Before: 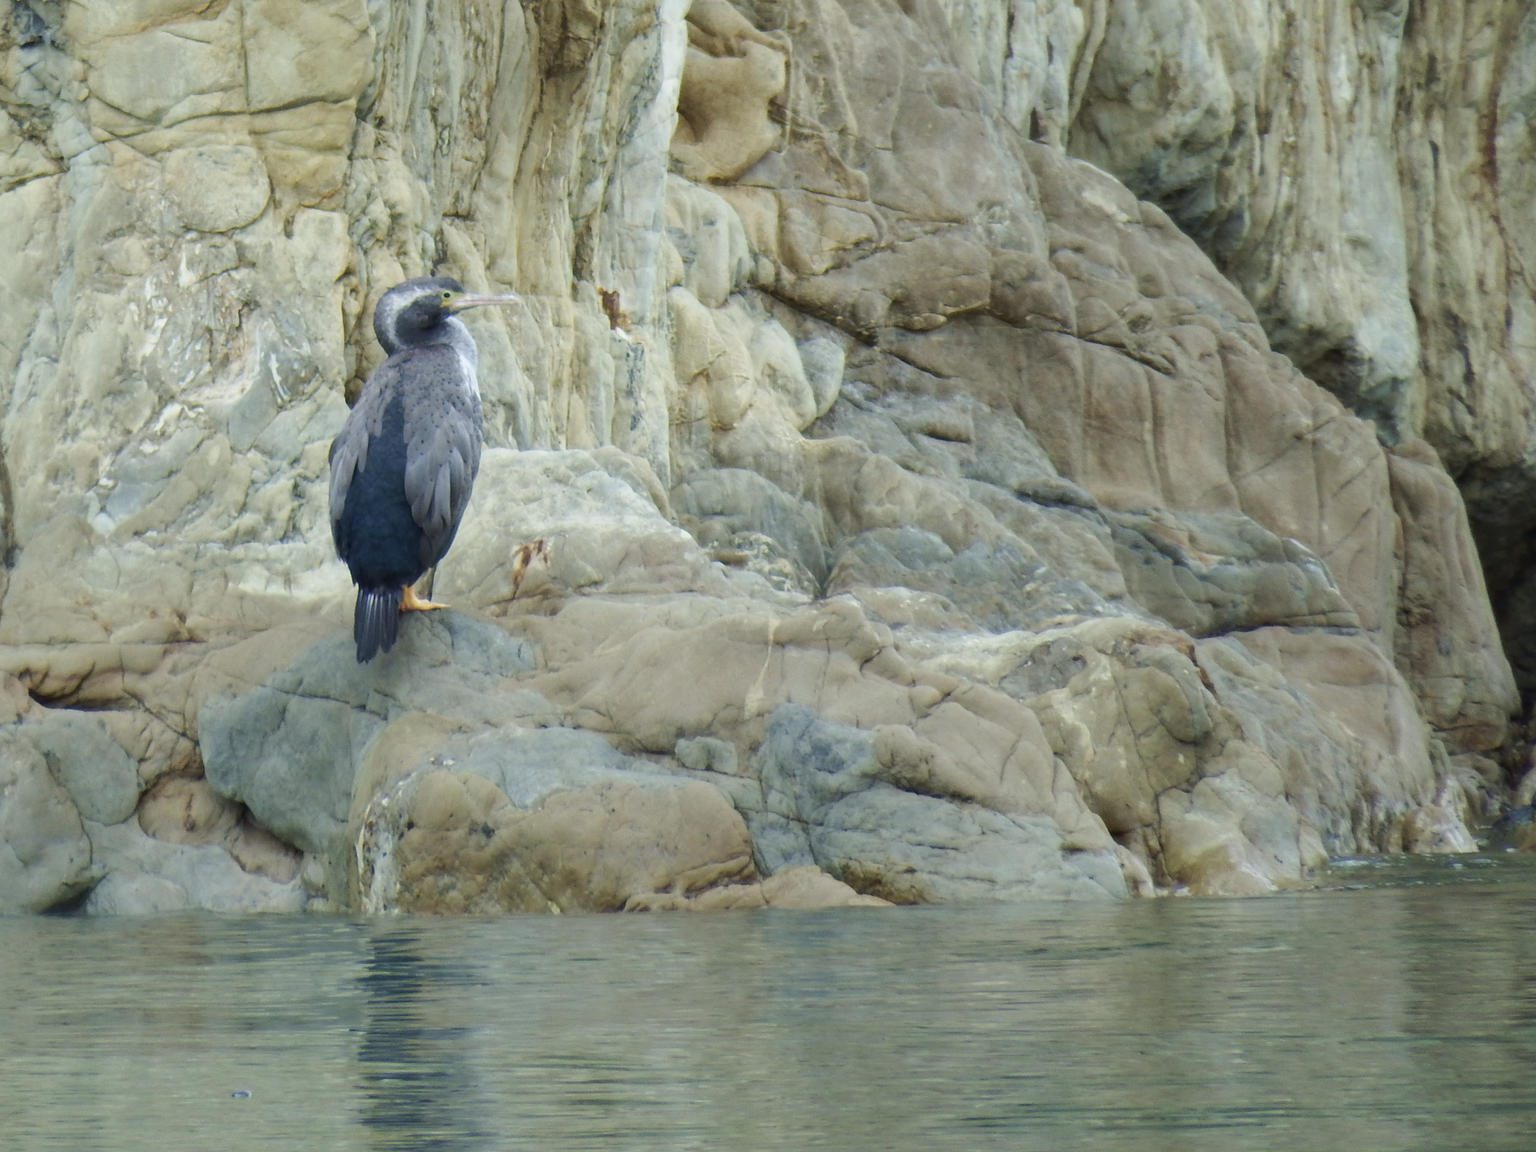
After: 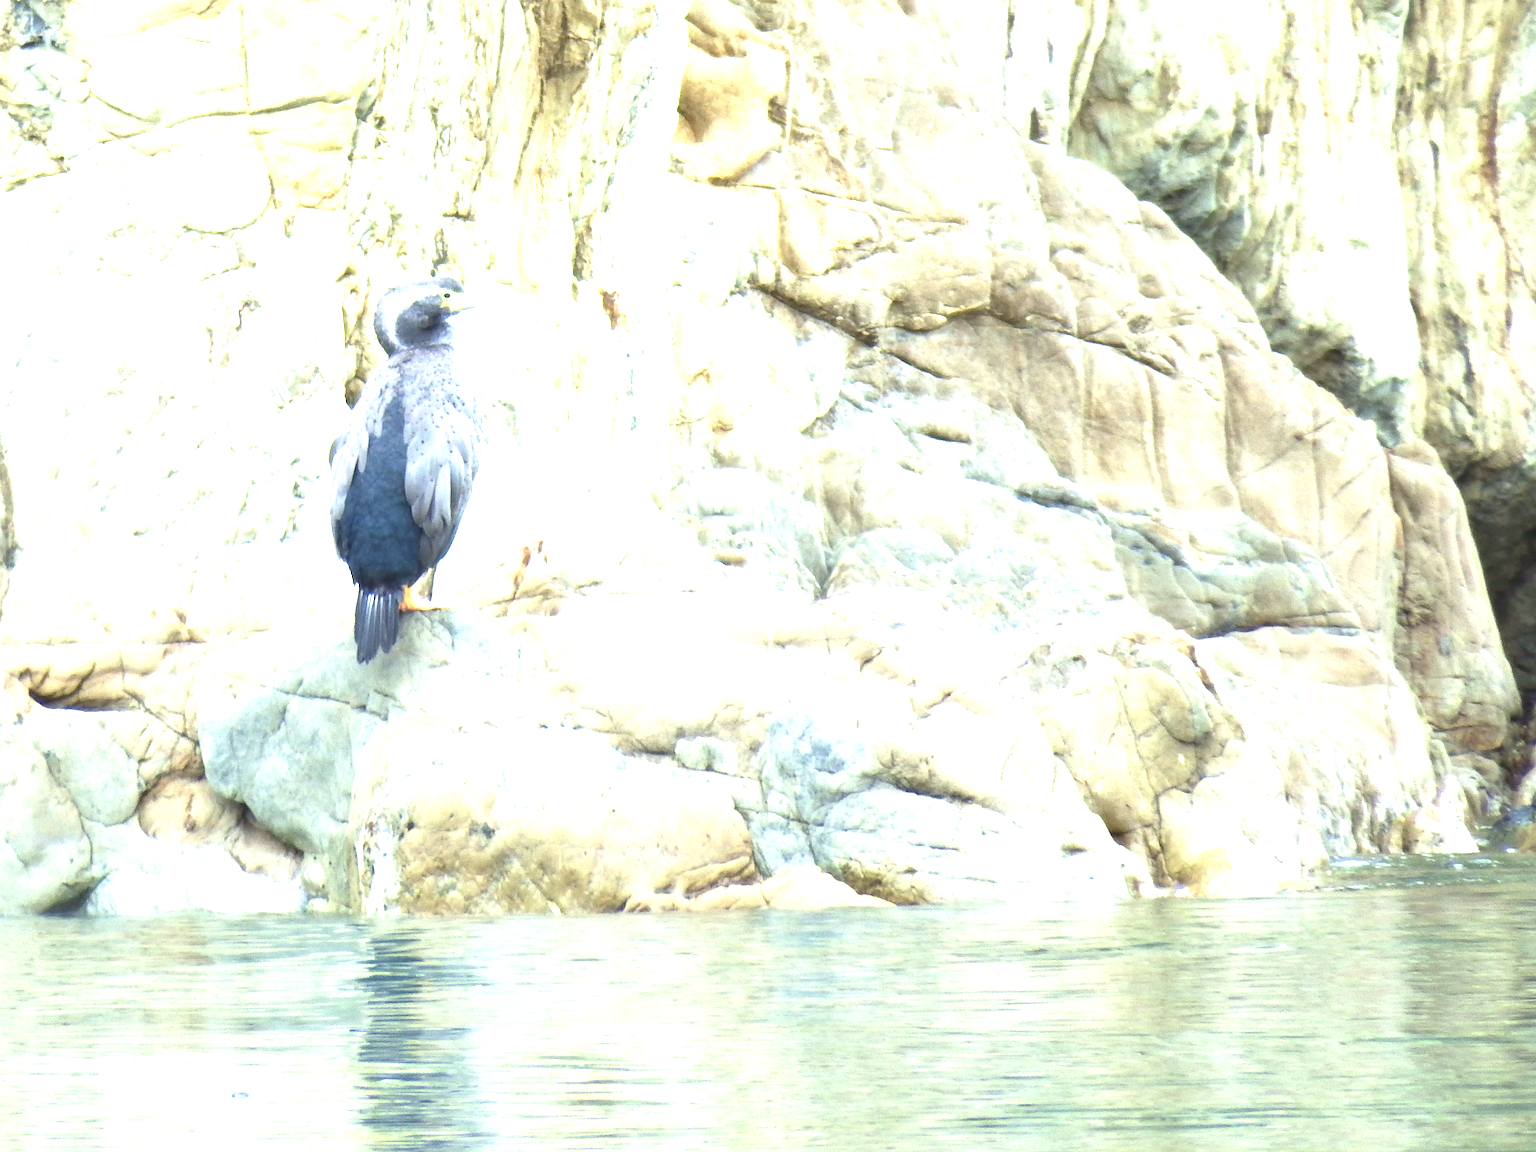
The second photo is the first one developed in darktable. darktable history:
exposure: black level correction 0, exposure 2.097 EV, compensate highlight preservation false
